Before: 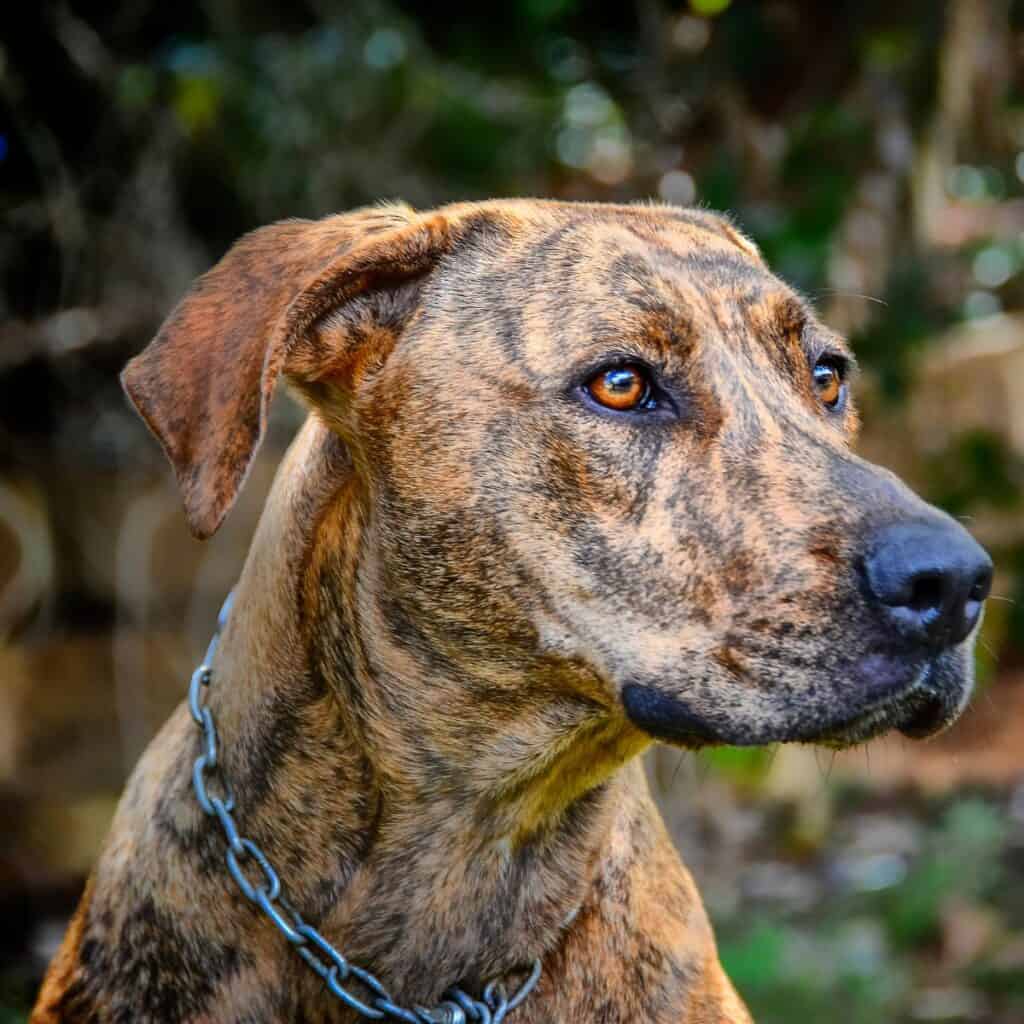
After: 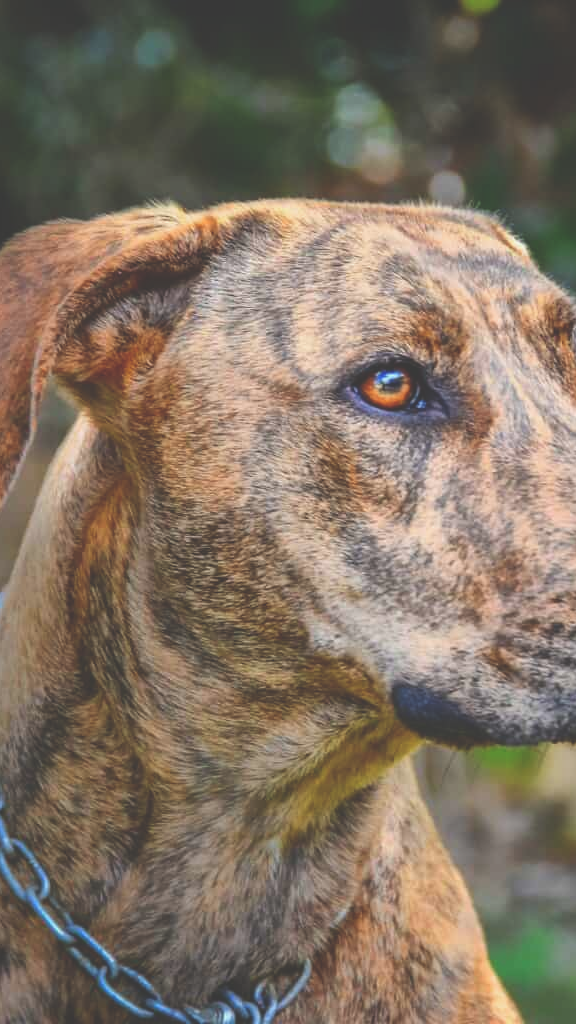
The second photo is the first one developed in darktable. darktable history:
crop and rotate: left 22.516%, right 21.234%
levels: levels [0, 0.435, 0.917]
exposure: black level correction -0.036, exposure -0.497 EV, compensate highlight preservation false
